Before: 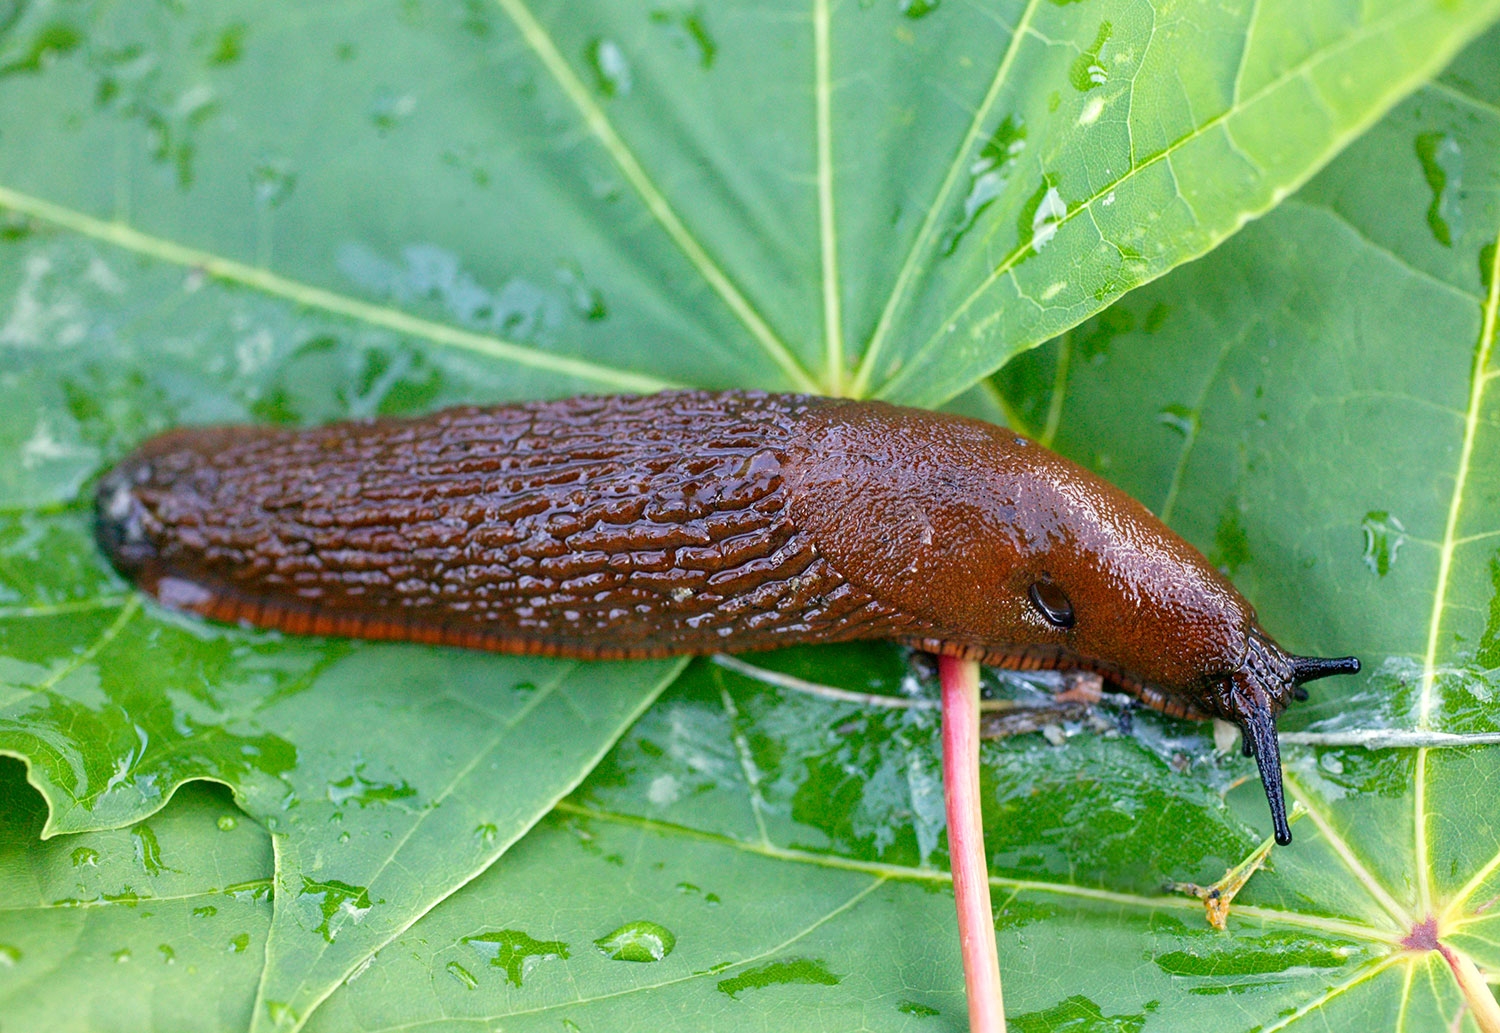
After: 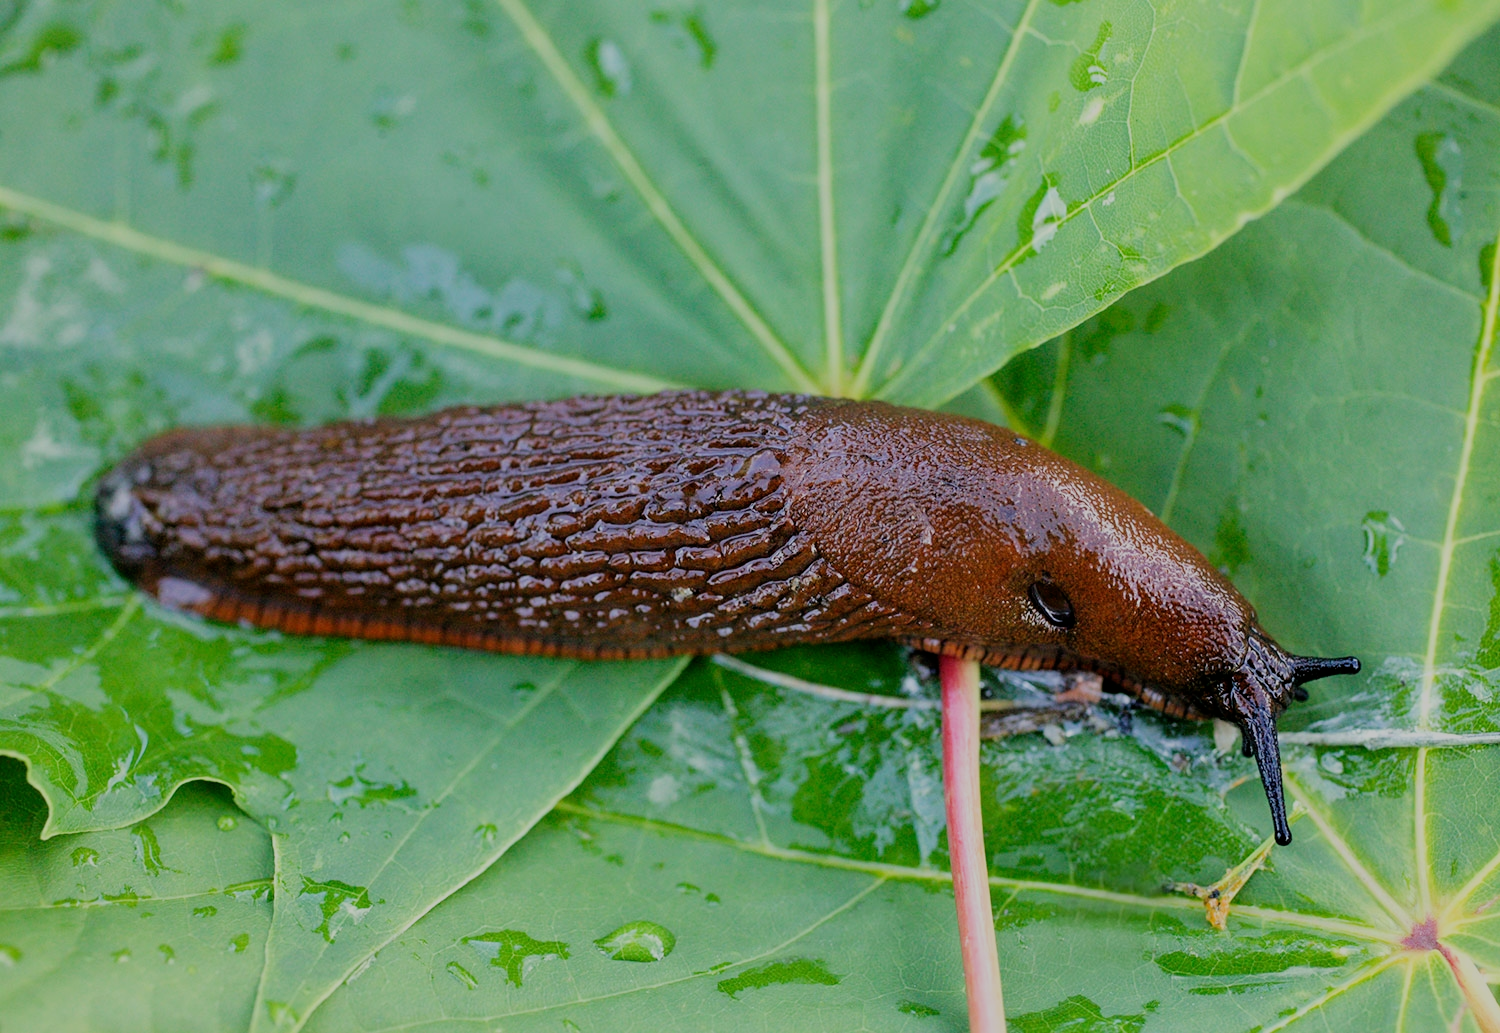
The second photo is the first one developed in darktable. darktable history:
filmic rgb: black relative exposure -6.93 EV, white relative exposure 5.64 EV, hardness 2.86, iterations of high-quality reconstruction 0
exposure: exposure -0.27 EV, compensate highlight preservation false
